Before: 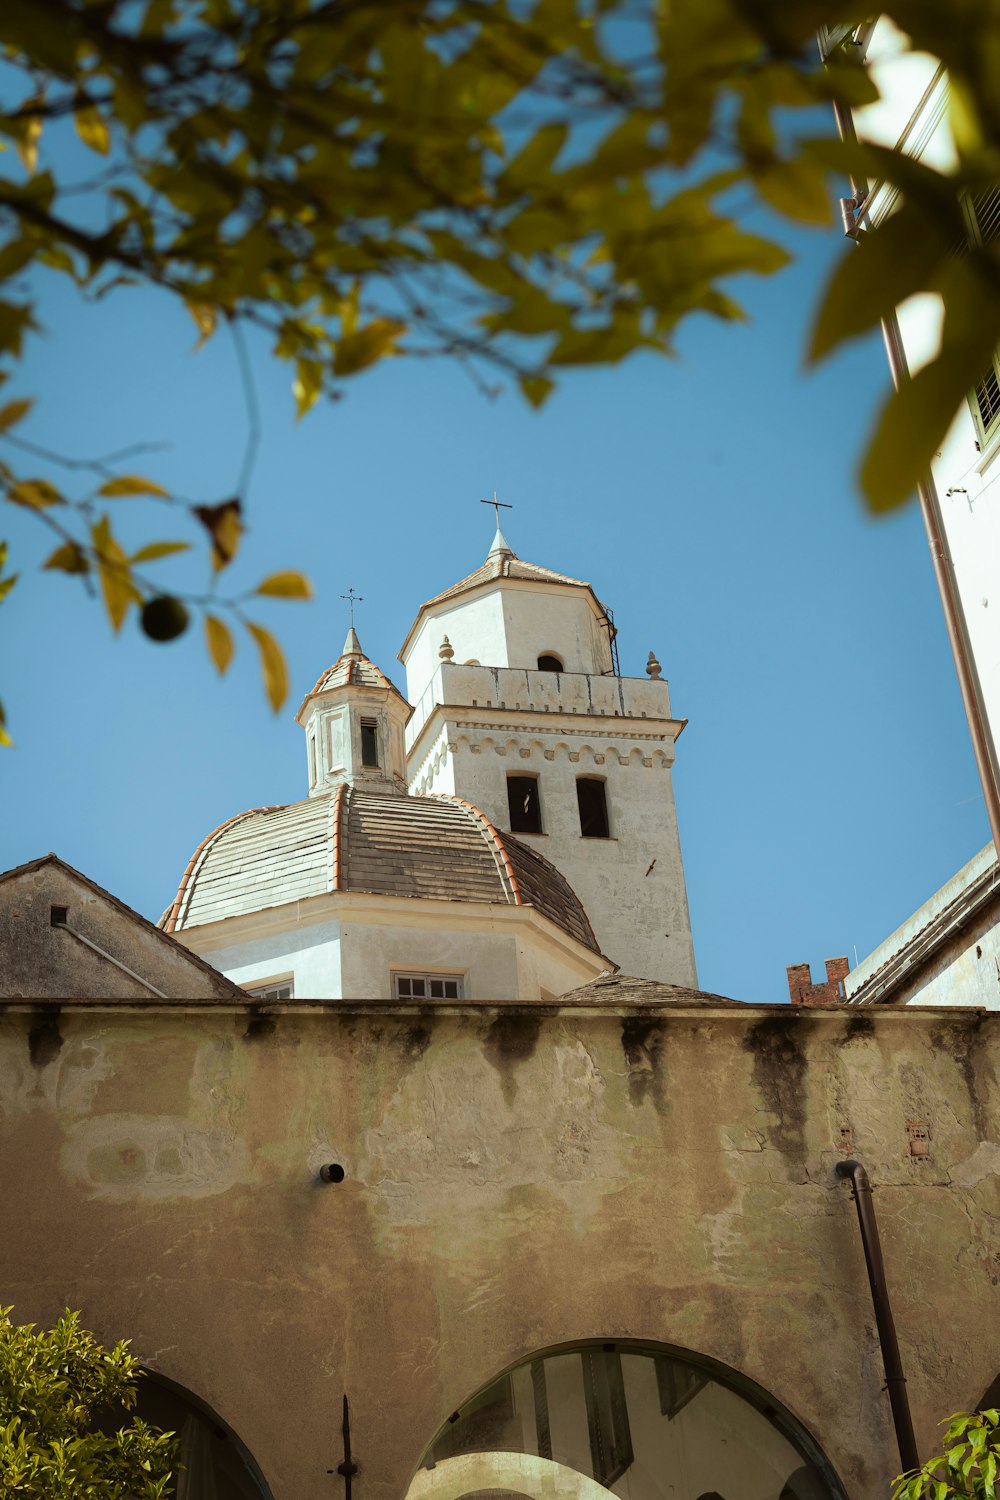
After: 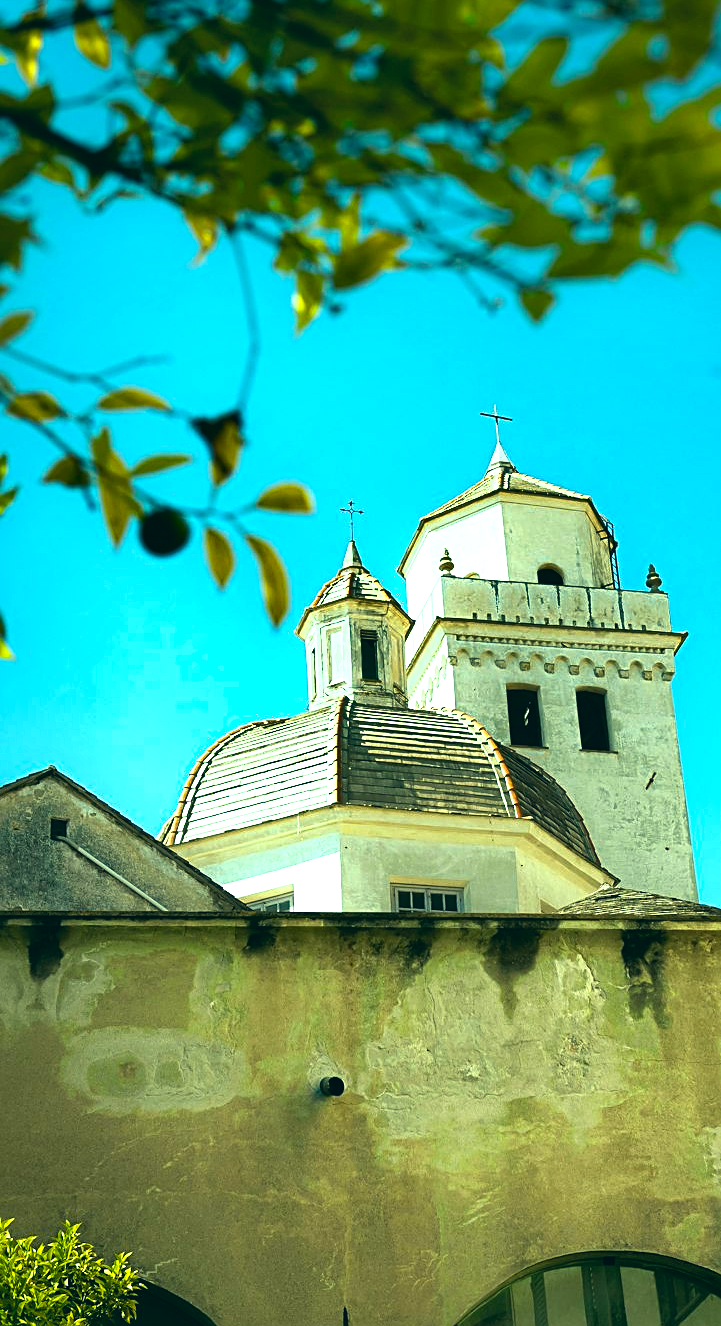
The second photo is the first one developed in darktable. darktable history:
crop: top 5.803%, right 27.875%, bottom 5.761%
color balance rgb: power › luminance -14.973%, perceptual saturation grading › global saturation 19.507%, global vibrance 7.956%
color correction: highlights a* -20, highlights b* 9.79, shadows a* -20.09, shadows b* -10.37
sharpen: on, module defaults
exposure: black level correction 0, exposure 1.2 EV, compensate highlight preservation false
levels: black 0.083%
shadows and highlights: soften with gaussian
